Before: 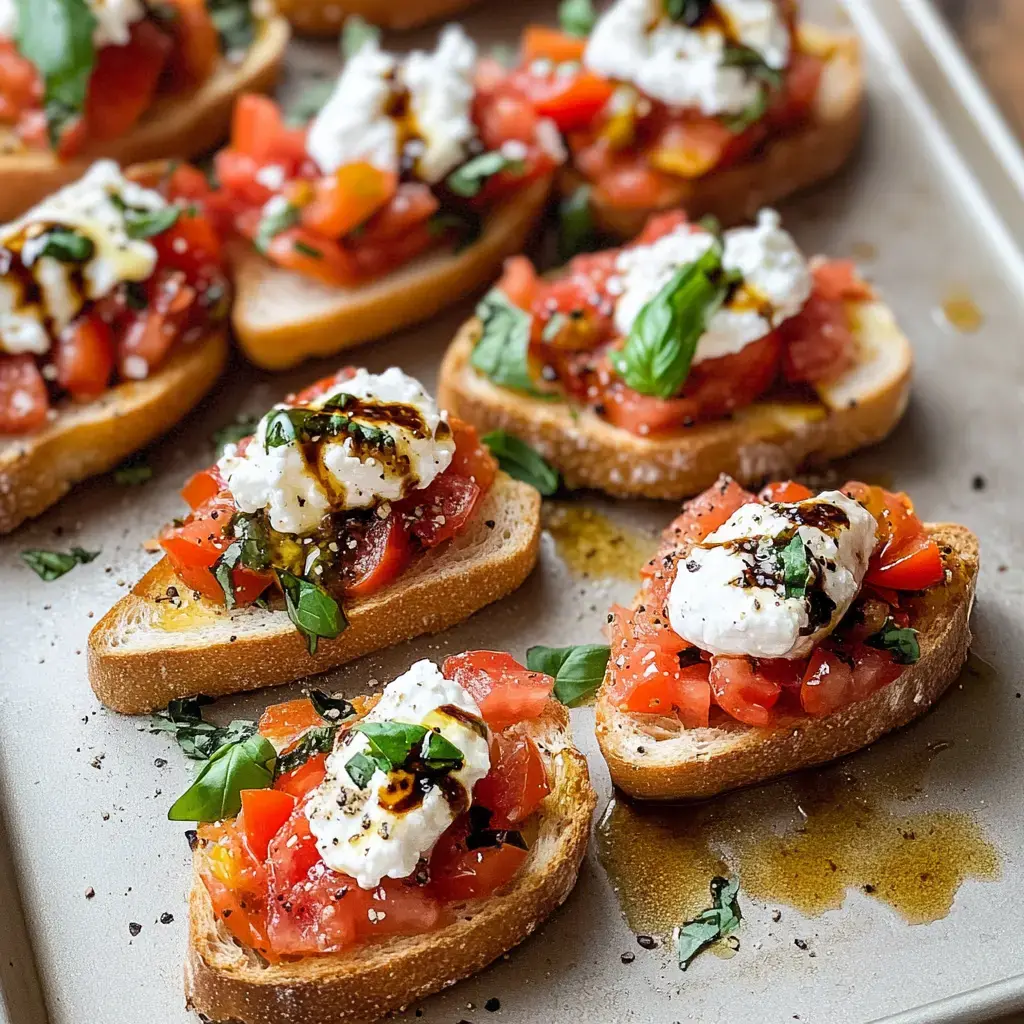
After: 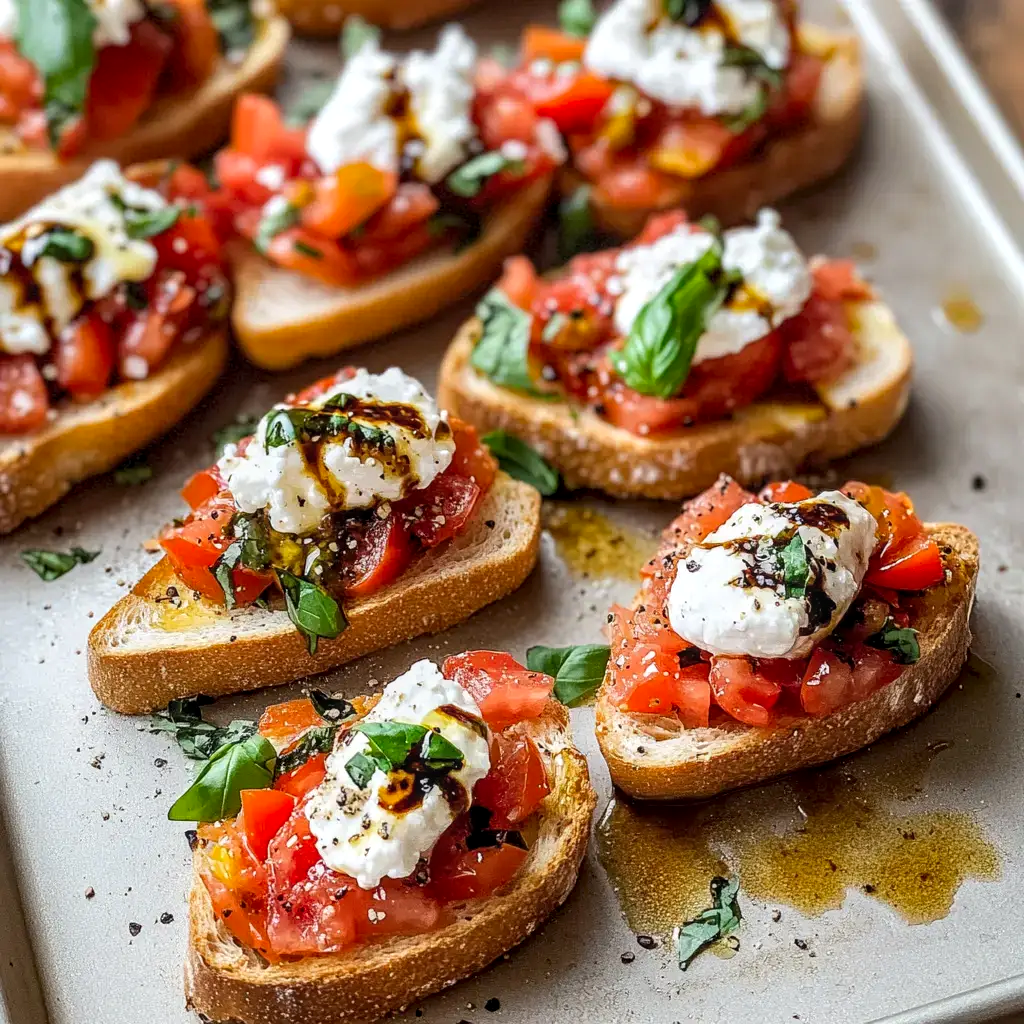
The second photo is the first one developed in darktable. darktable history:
local contrast: on, module defaults
color correction: highlights b* -0.004, saturation 1.07
